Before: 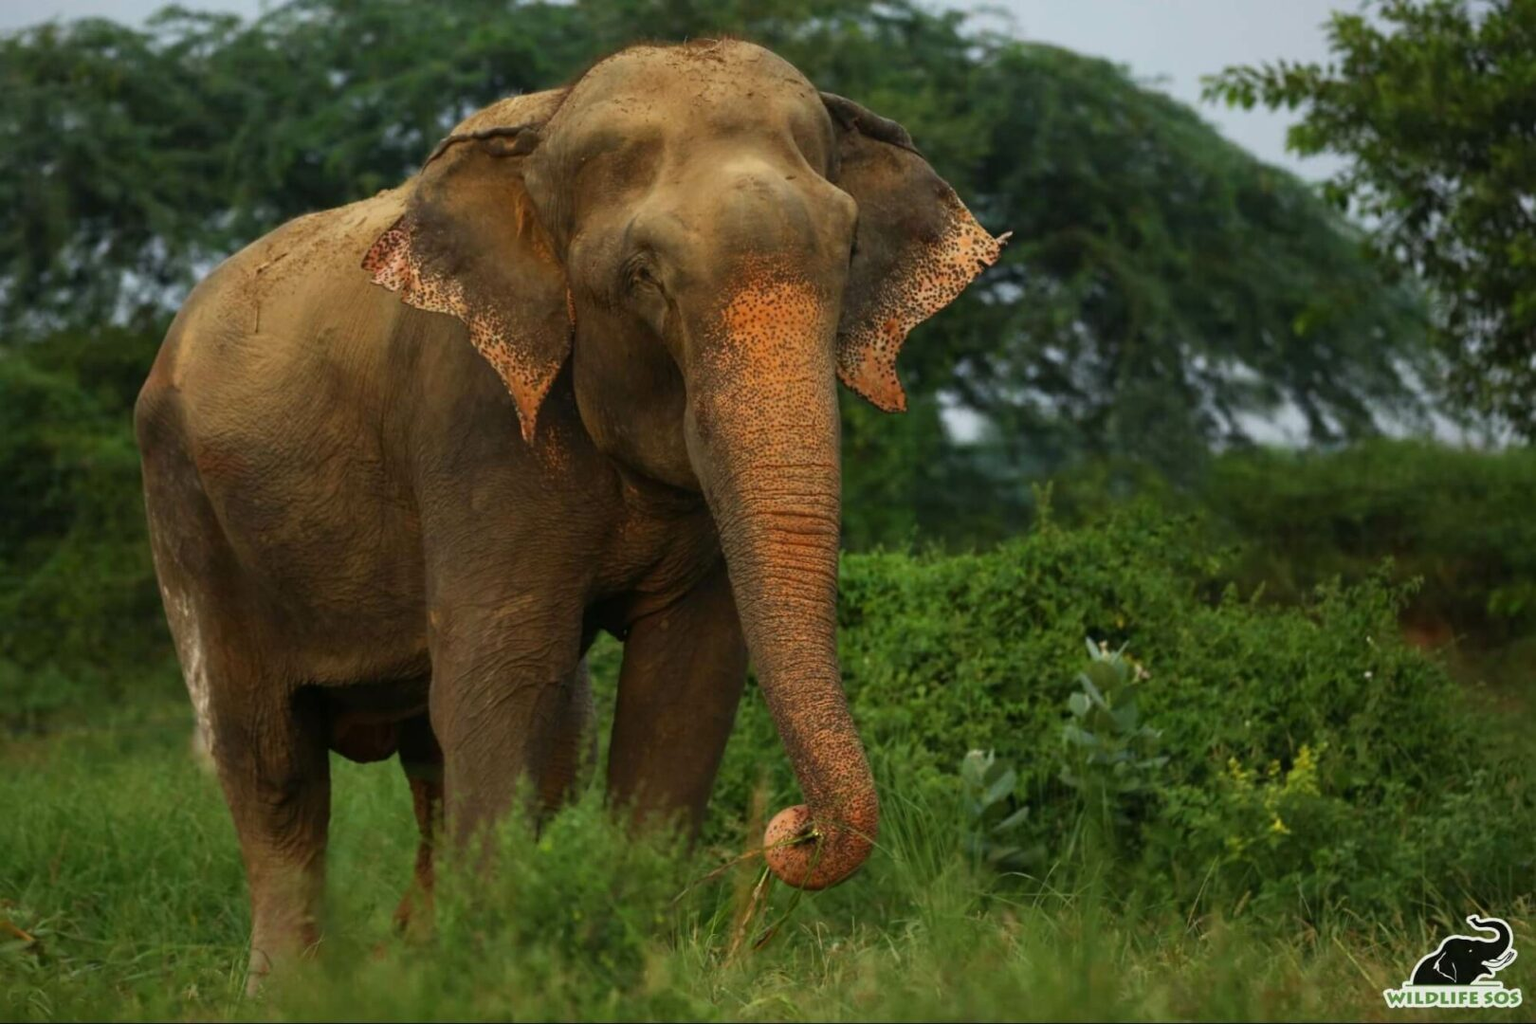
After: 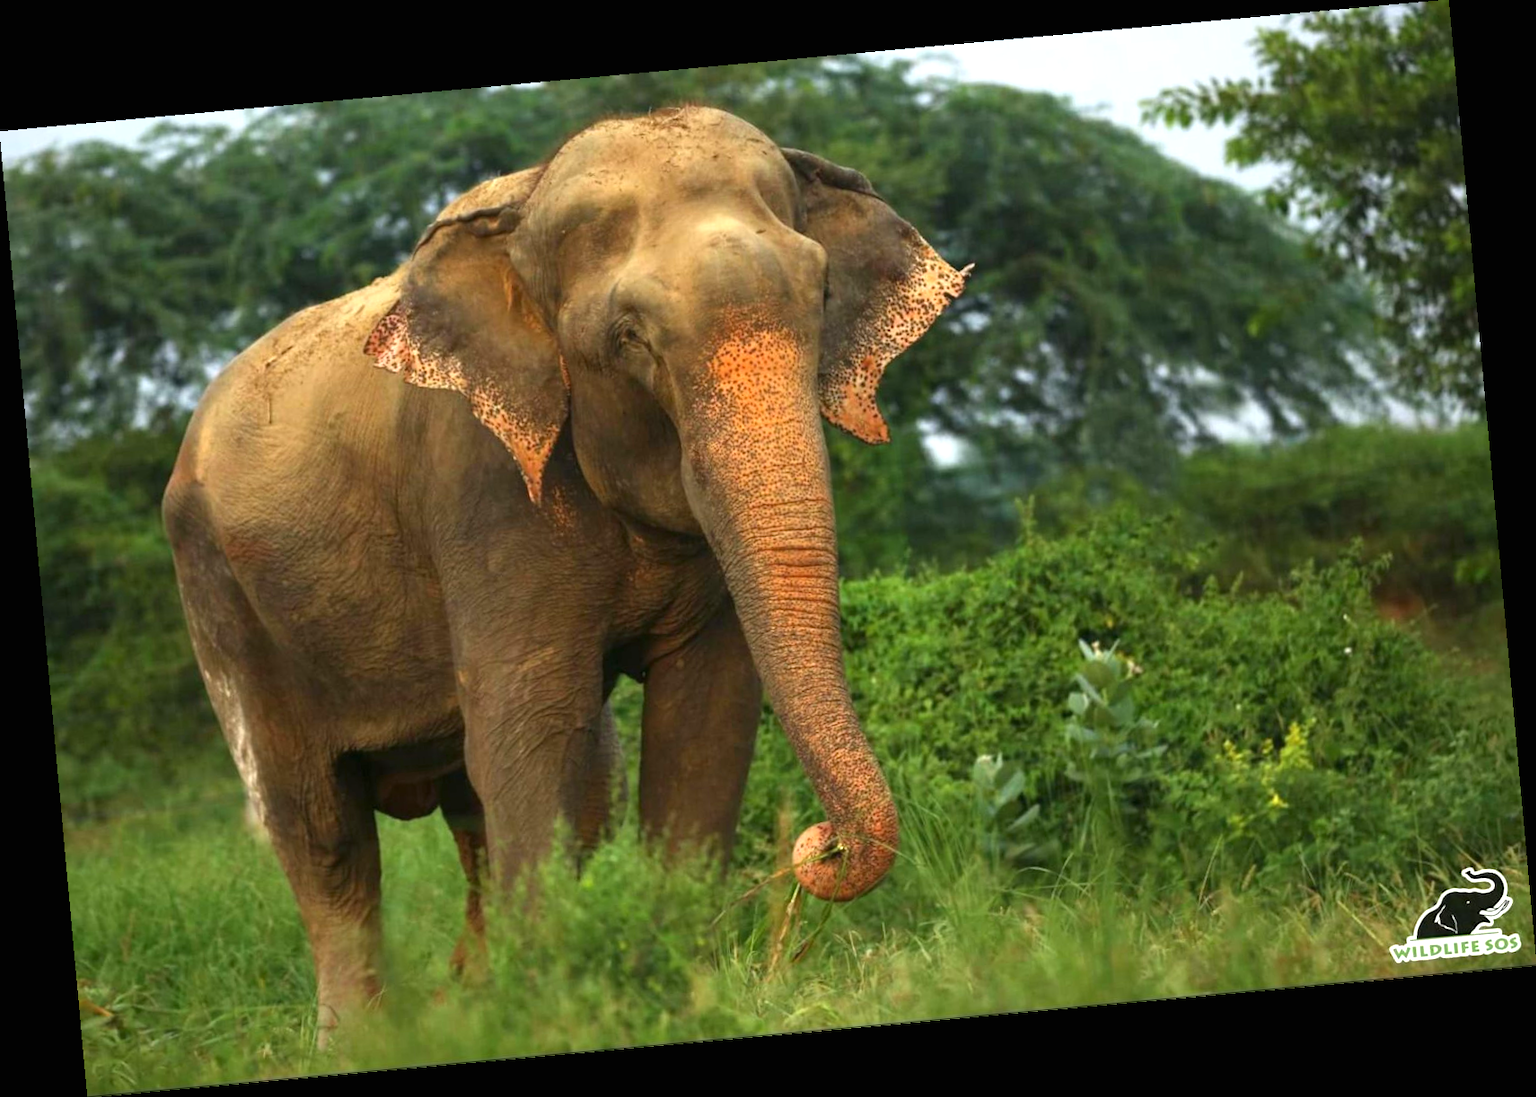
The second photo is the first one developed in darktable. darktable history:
rotate and perspective: rotation -5.2°, automatic cropping off
exposure: black level correction 0, exposure 1 EV, compensate exposure bias true, compensate highlight preservation false
